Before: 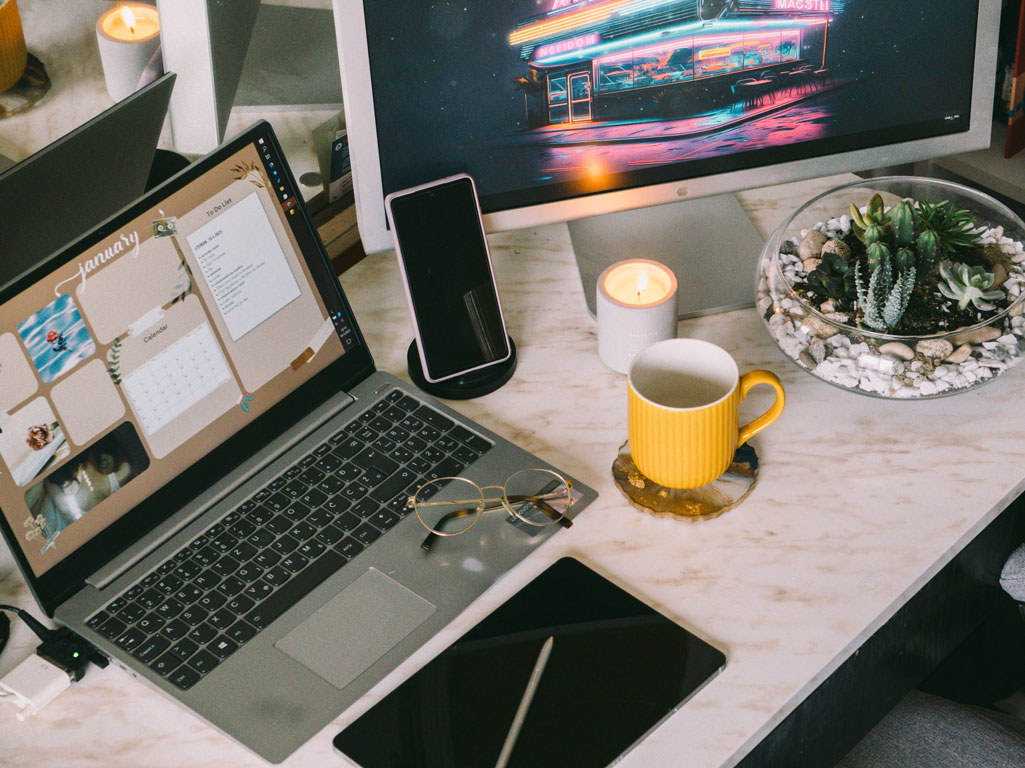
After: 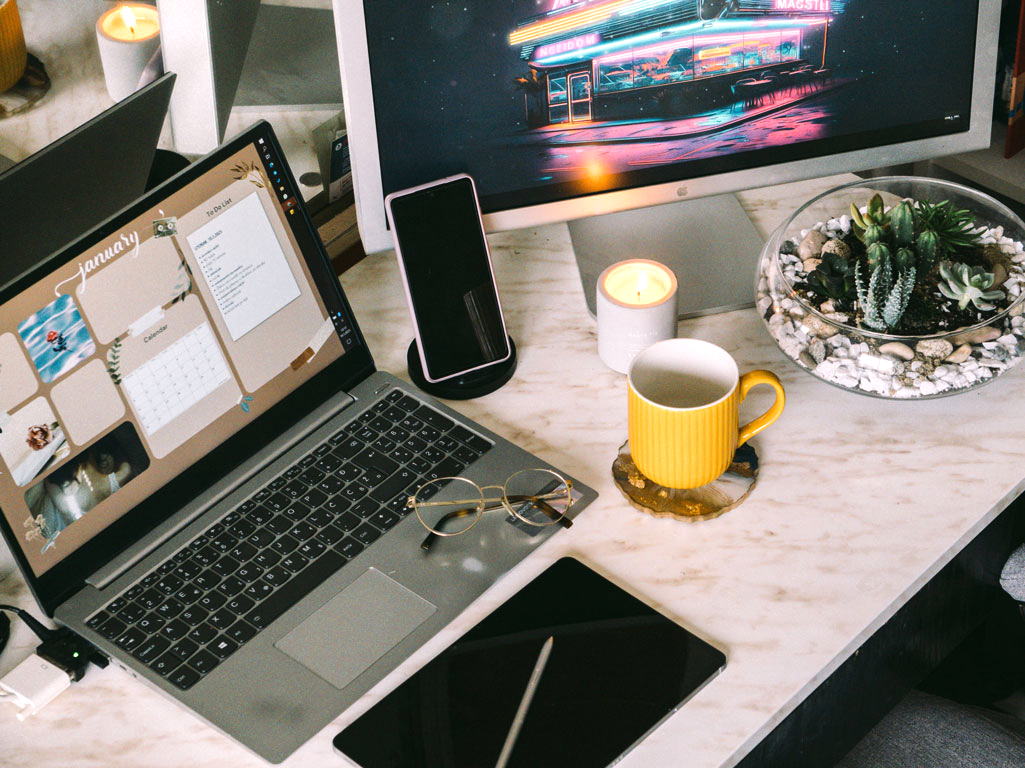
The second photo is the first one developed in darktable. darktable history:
tone equalizer: -8 EV -0.386 EV, -7 EV -0.397 EV, -6 EV -0.313 EV, -5 EV -0.245 EV, -3 EV 0.188 EV, -2 EV 0.306 EV, -1 EV 0.403 EV, +0 EV 0.437 EV, edges refinement/feathering 500, mask exposure compensation -1.57 EV, preserve details no
shadows and highlights: radius 333.57, shadows 63.69, highlights 5.96, compress 87.28%, soften with gaussian
